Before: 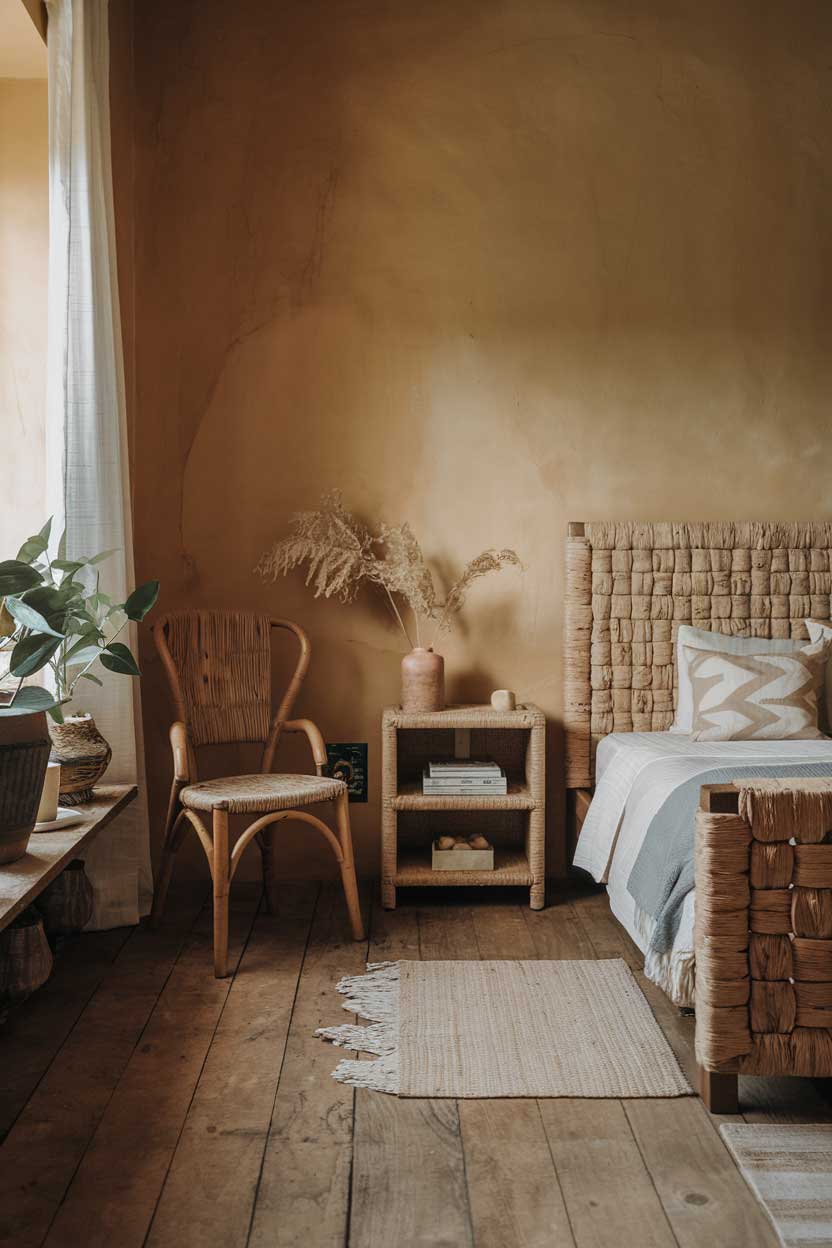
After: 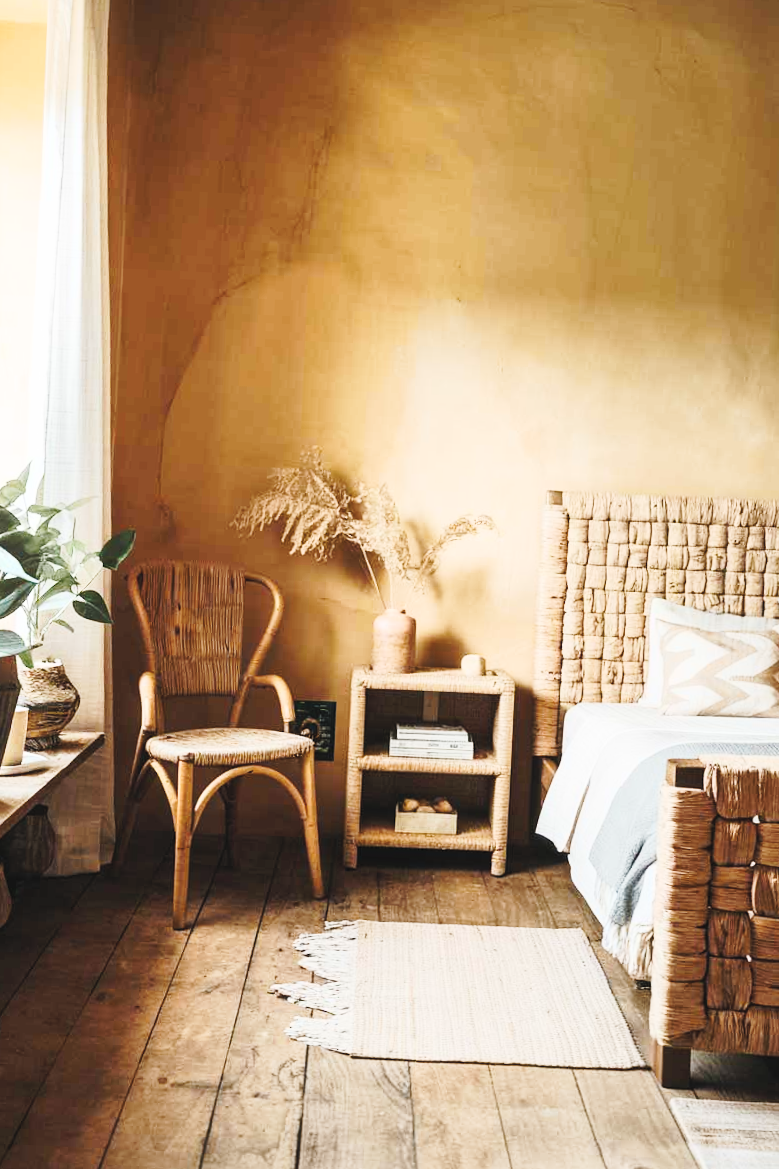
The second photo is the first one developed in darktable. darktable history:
crop and rotate: angle -2.62°
contrast brightness saturation: contrast 0.431, brightness 0.549, saturation -0.181
color balance rgb: linear chroma grading › shadows 9.395%, linear chroma grading › highlights 10.693%, linear chroma grading › global chroma 14.451%, linear chroma grading › mid-tones 14.596%, perceptual saturation grading › global saturation -0.125%, global vibrance 20%
tone curve: curves: ch0 [(0, 0.023) (0.103, 0.087) (0.295, 0.297) (0.445, 0.531) (0.553, 0.665) (0.735, 0.843) (0.994, 1)]; ch1 [(0, 0) (0.427, 0.346) (0.456, 0.426) (0.484, 0.483) (0.509, 0.514) (0.535, 0.56) (0.581, 0.632) (0.646, 0.715) (1, 1)]; ch2 [(0, 0) (0.369, 0.388) (0.449, 0.431) (0.501, 0.495) (0.533, 0.518) (0.572, 0.612) (0.677, 0.752) (1, 1)], preserve colors none
